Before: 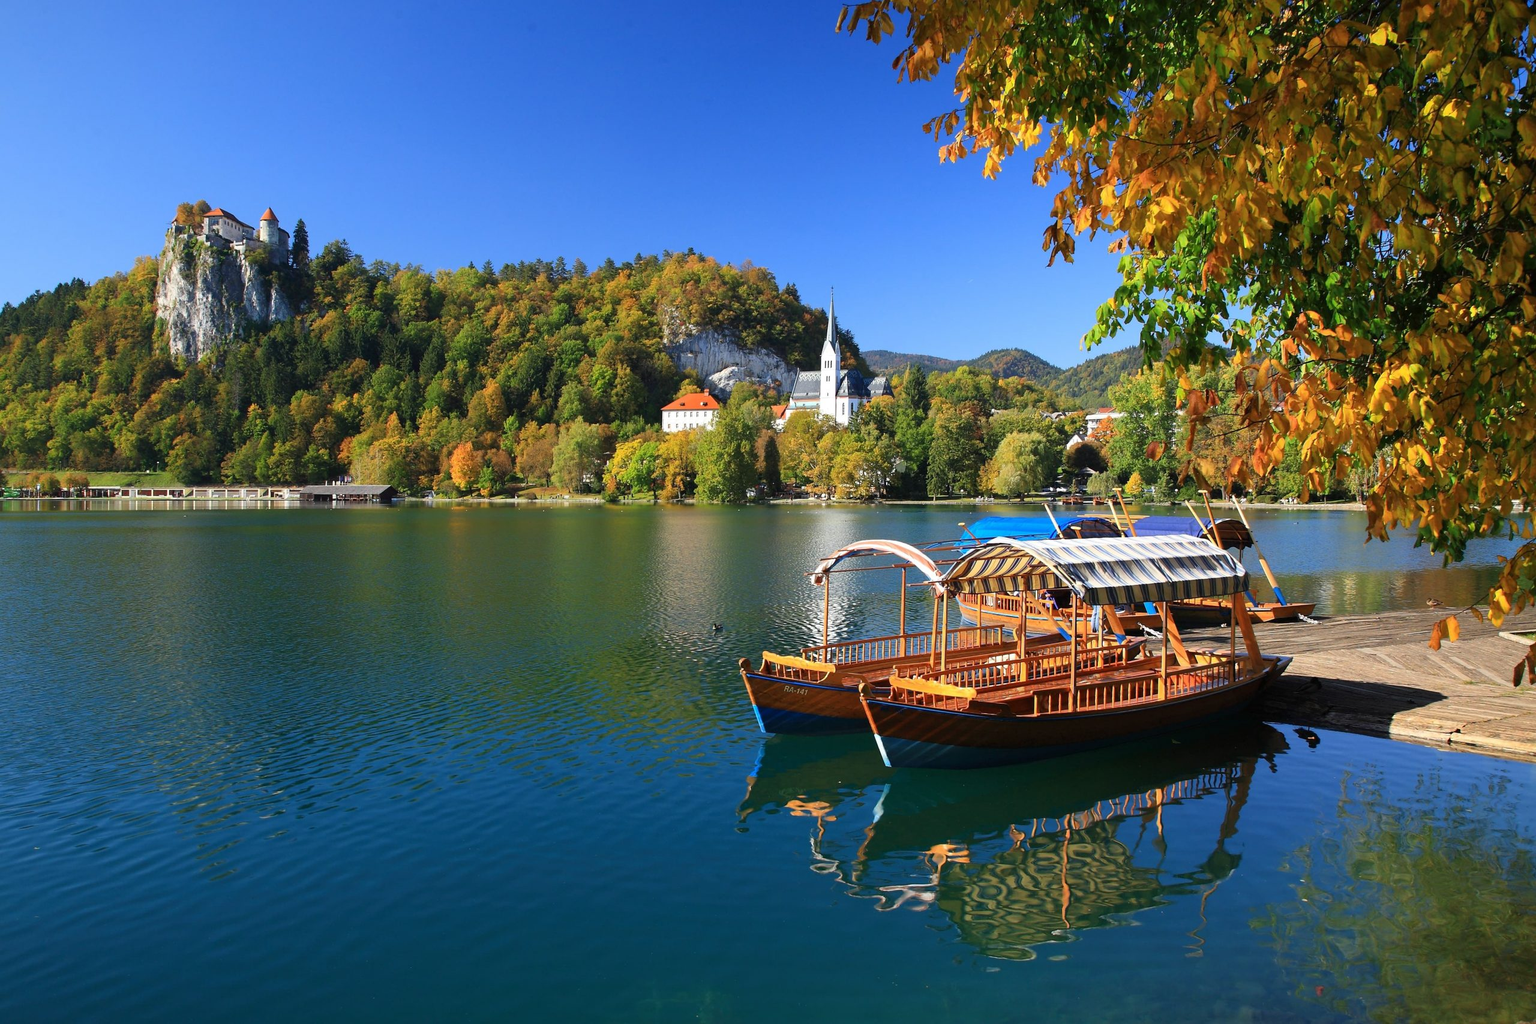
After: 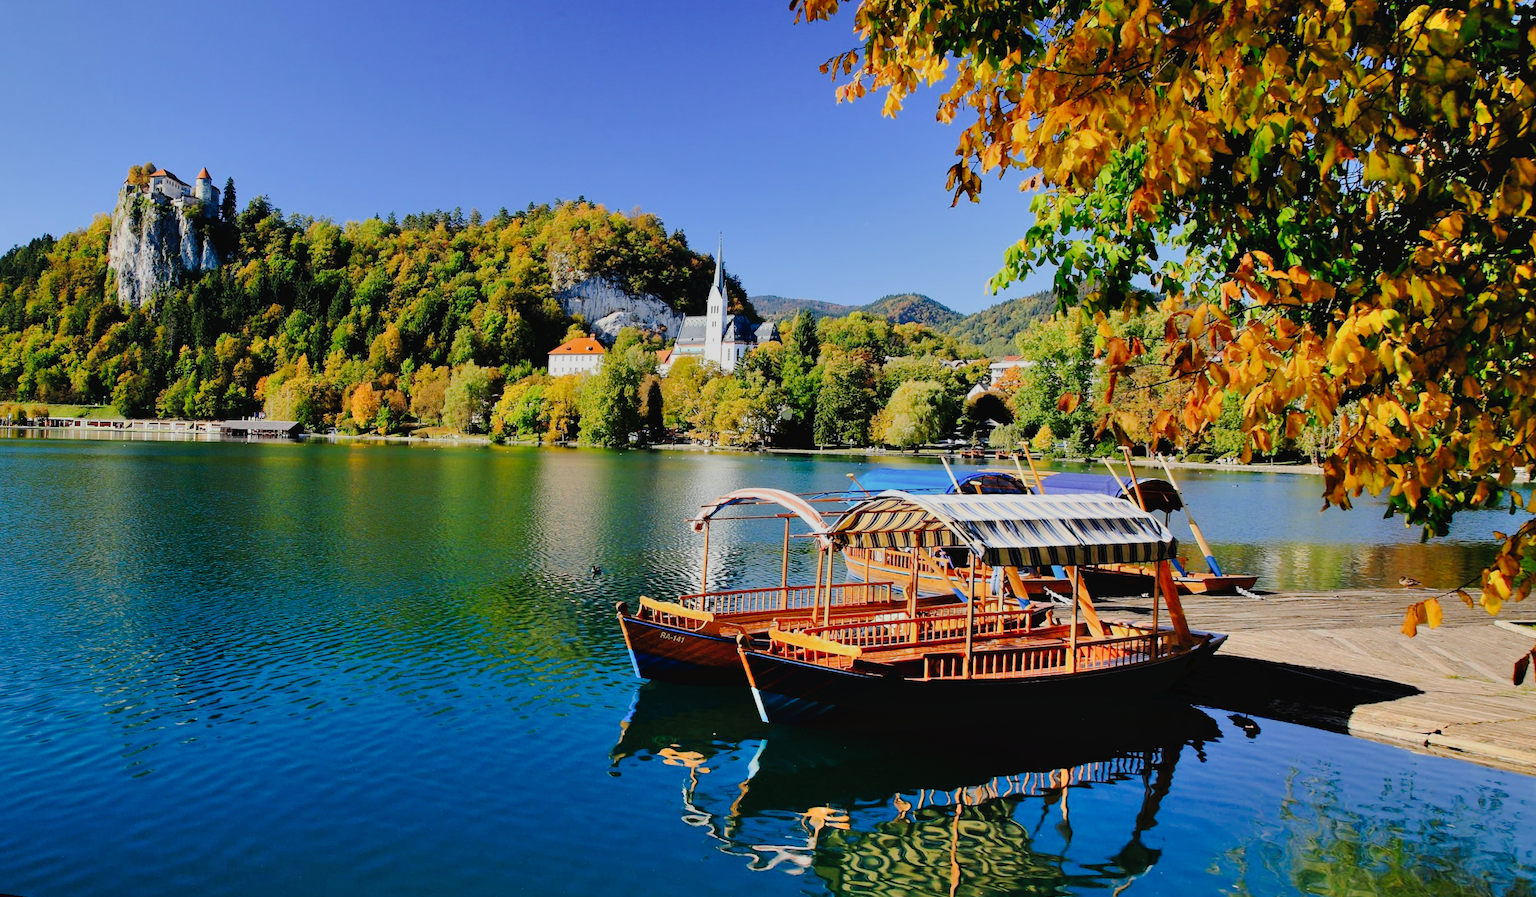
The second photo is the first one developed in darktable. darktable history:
rotate and perspective: rotation 1.69°, lens shift (vertical) -0.023, lens shift (horizontal) -0.291, crop left 0.025, crop right 0.988, crop top 0.092, crop bottom 0.842
filmic rgb: black relative exposure -7.65 EV, white relative exposure 4.56 EV, hardness 3.61, color science v6 (2022)
tone curve: curves: ch0 [(0, 0) (0.003, 0.026) (0.011, 0.025) (0.025, 0.022) (0.044, 0.022) (0.069, 0.028) (0.1, 0.041) (0.136, 0.062) (0.177, 0.103) (0.224, 0.167) (0.277, 0.242) (0.335, 0.343) (0.399, 0.452) (0.468, 0.539) (0.543, 0.614) (0.623, 0.683) (0.709, 0.749) (0.801, 0.827) (0.898, 0.918) (1, 1)], preserve colors none
shadows and highlights: radius 118.69, shadows 42.21, highlights -61.56, soften with gaussian
